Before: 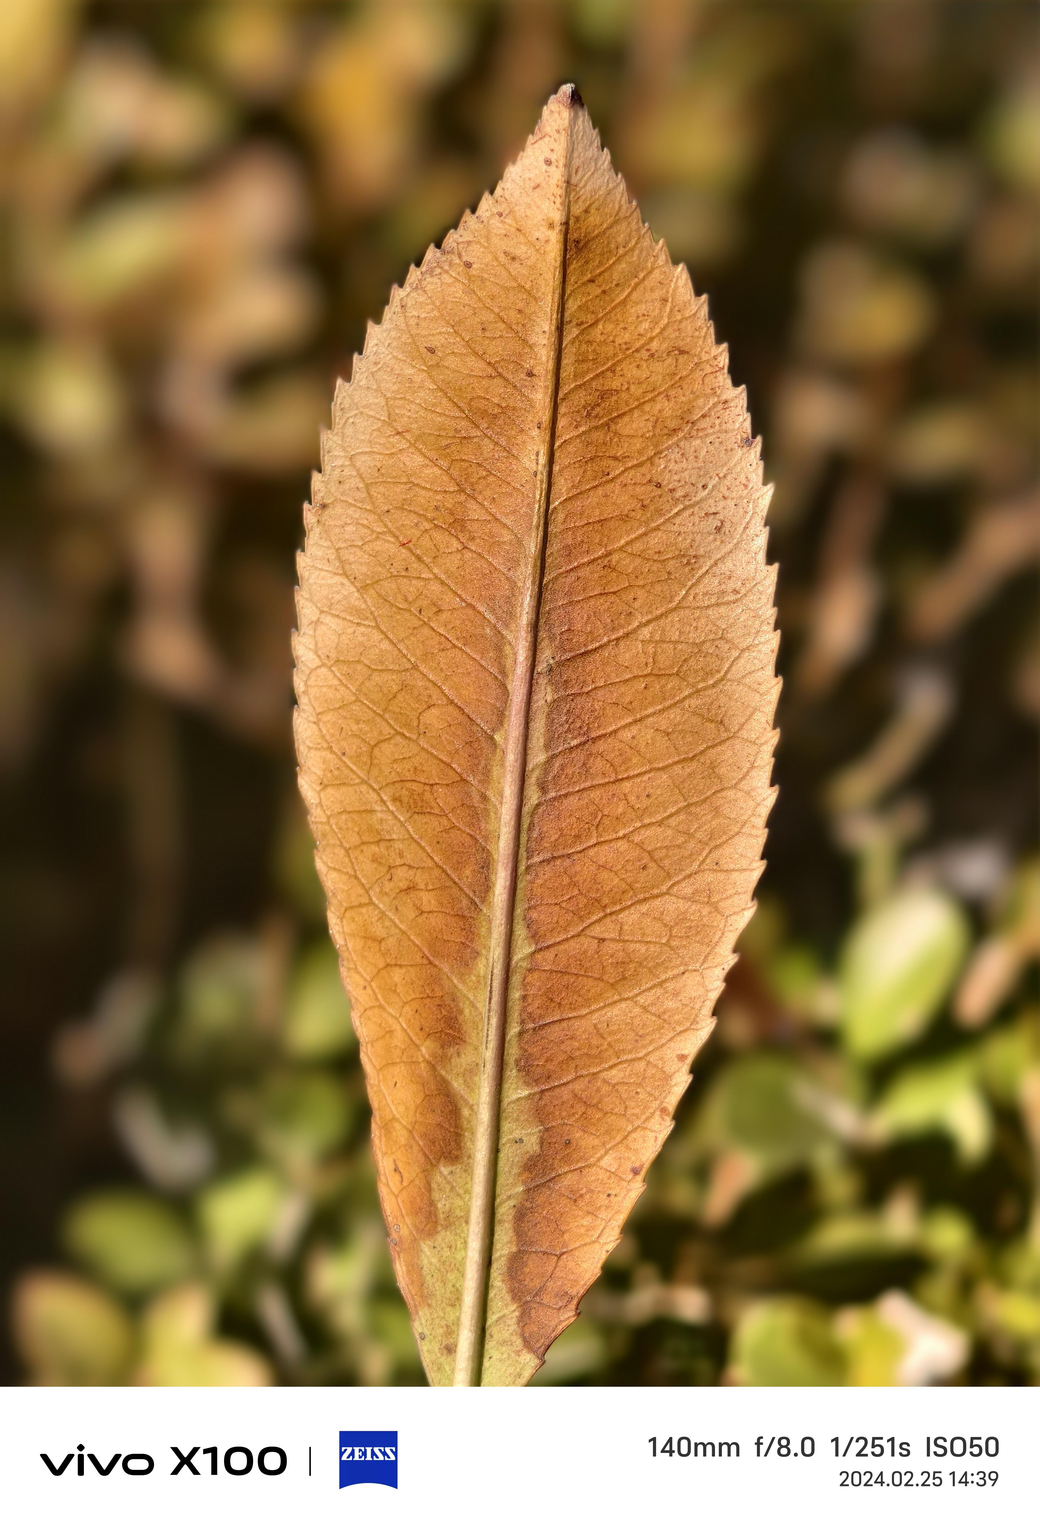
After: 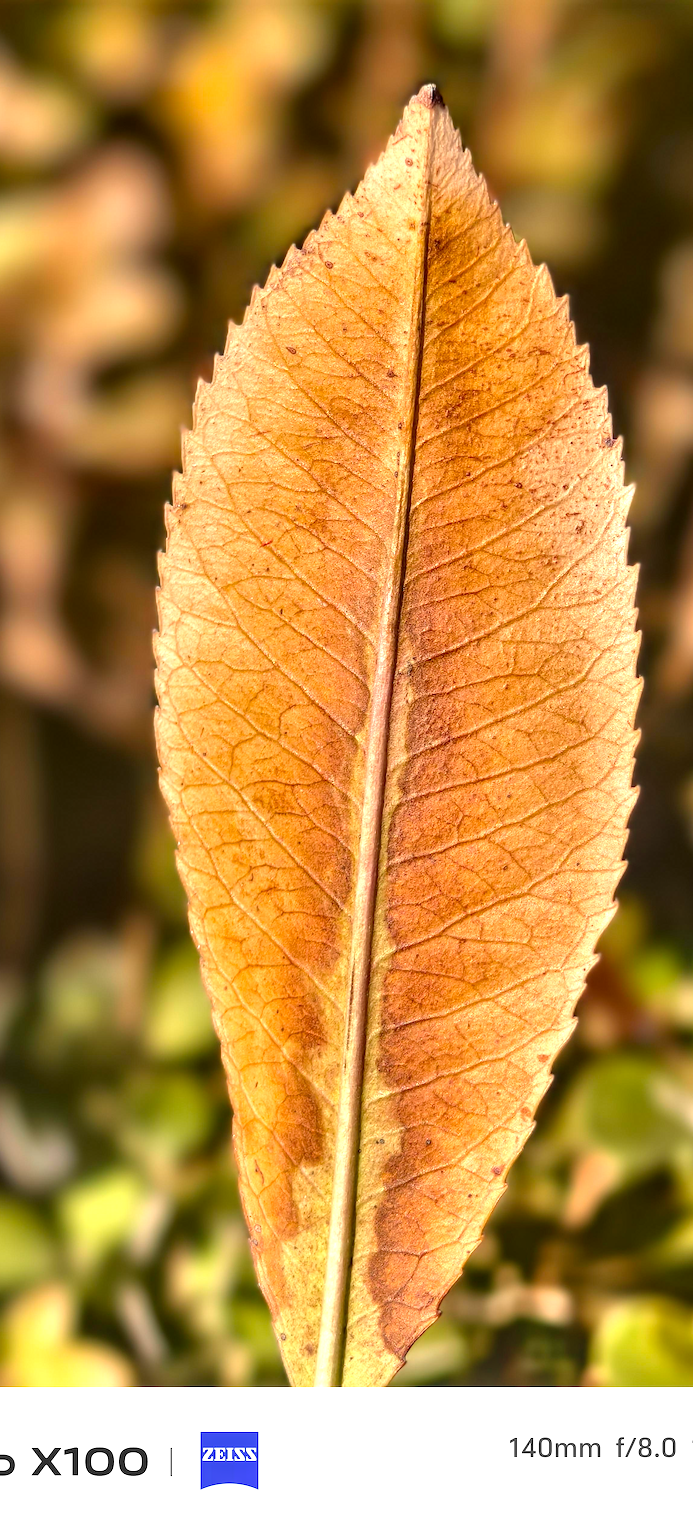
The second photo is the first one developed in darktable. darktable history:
crop and rotate: left 13.415%, right 19.938%
exposure: exposure 0.559 EV, compensate highlight preservation false
local contrast: detail 130%
